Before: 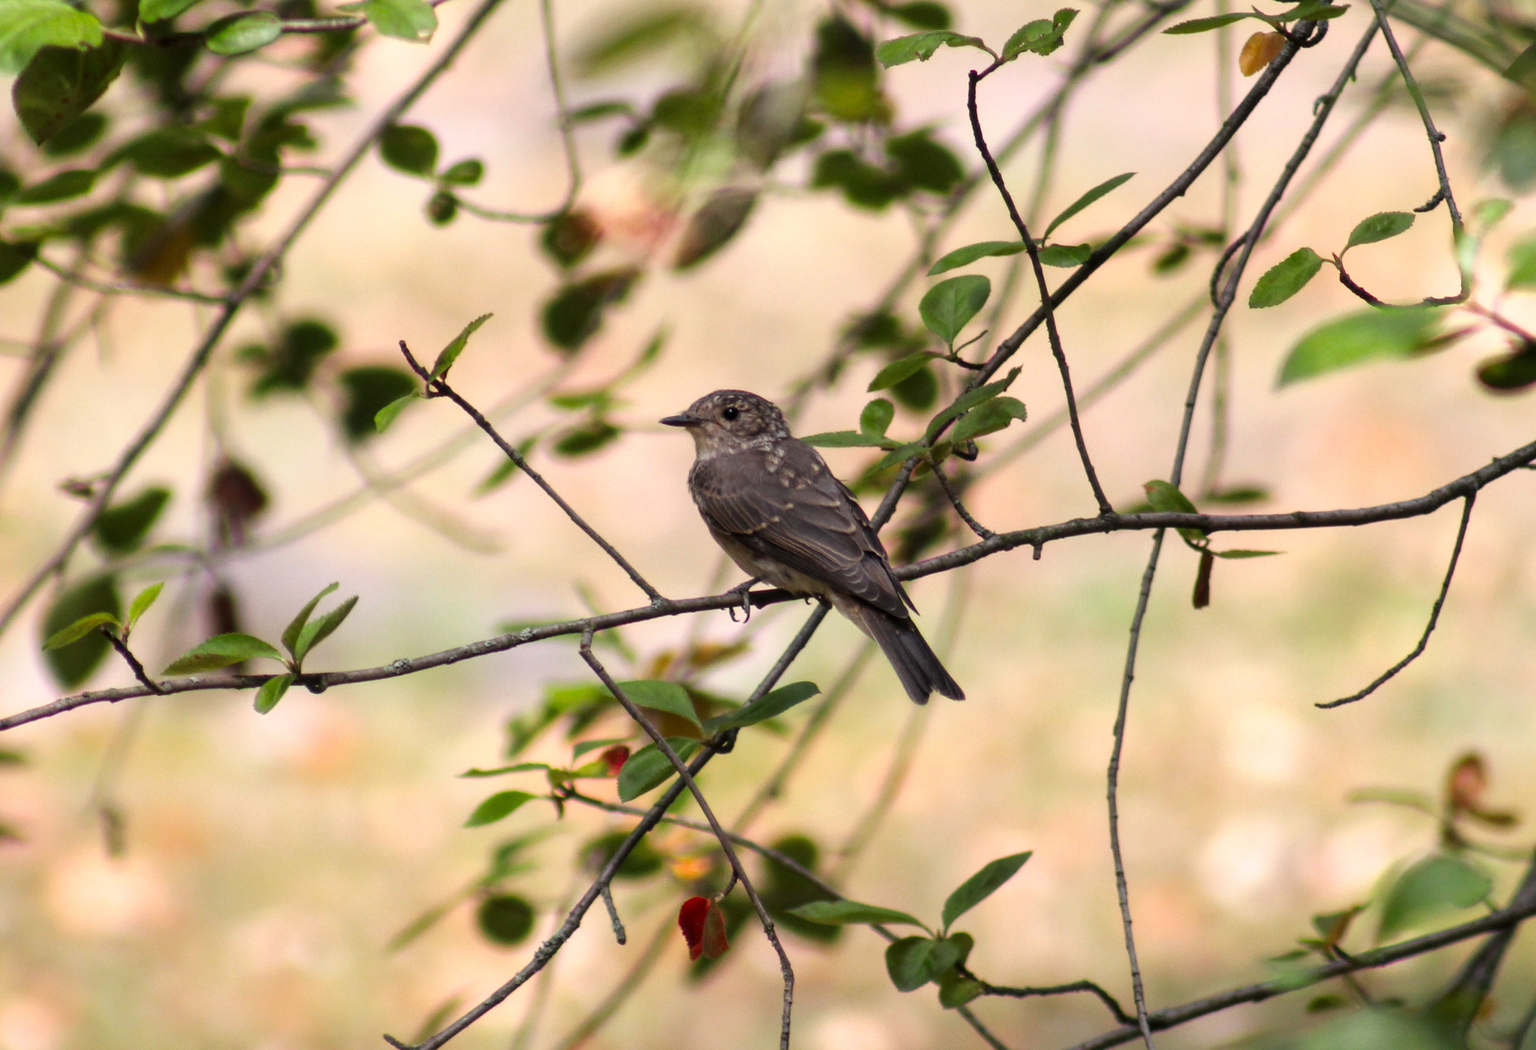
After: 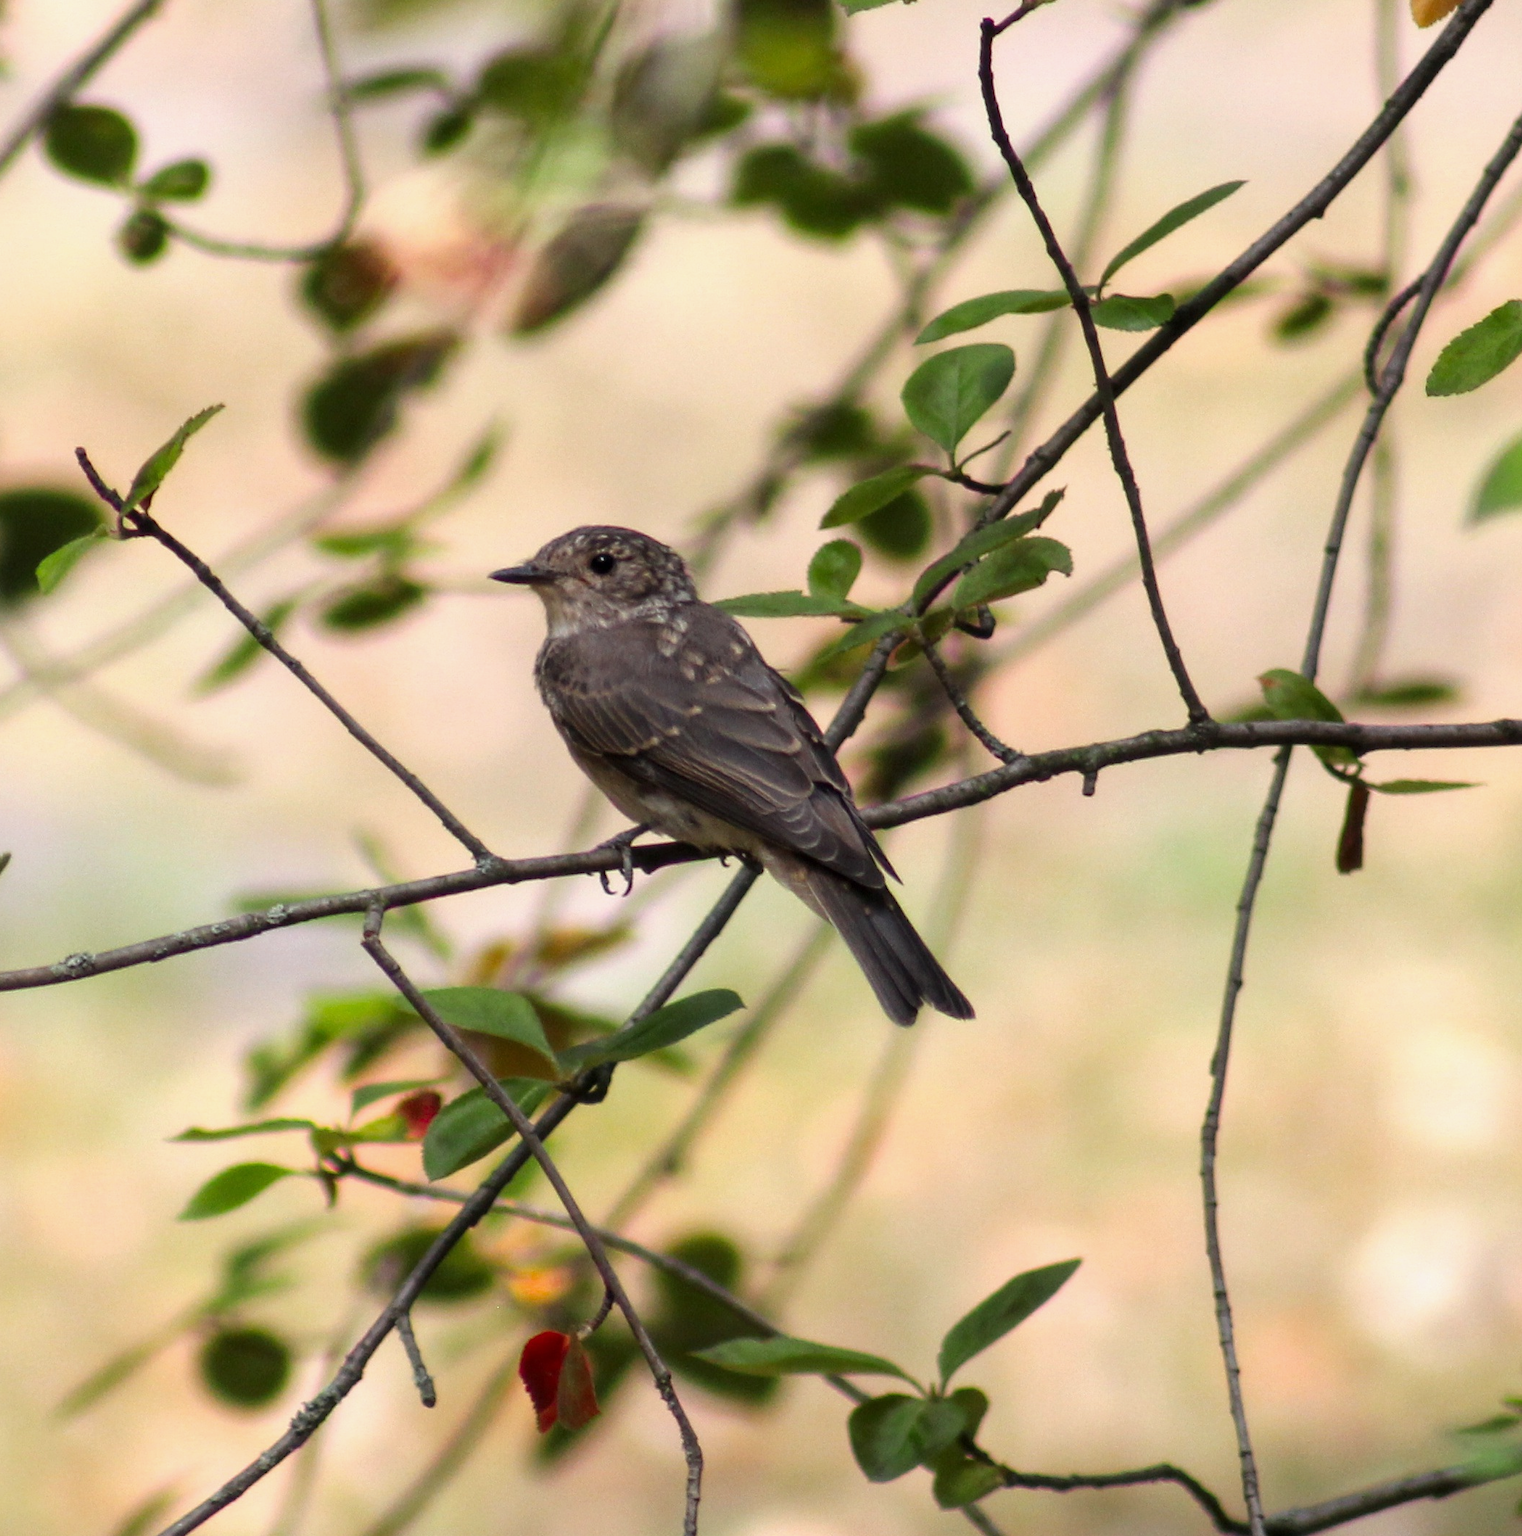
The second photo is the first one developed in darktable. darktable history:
white balance: red 0.978, blue 0.999
crop and rotate: left 22.918%, top 5.629%, right 14.711%, bottom 2.247%
